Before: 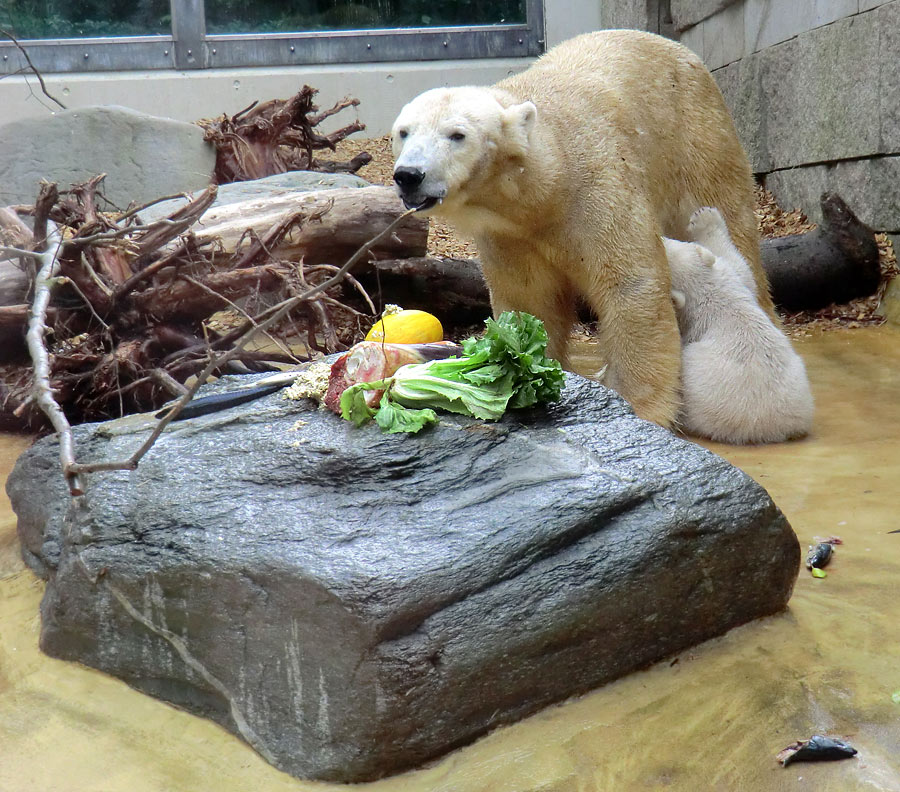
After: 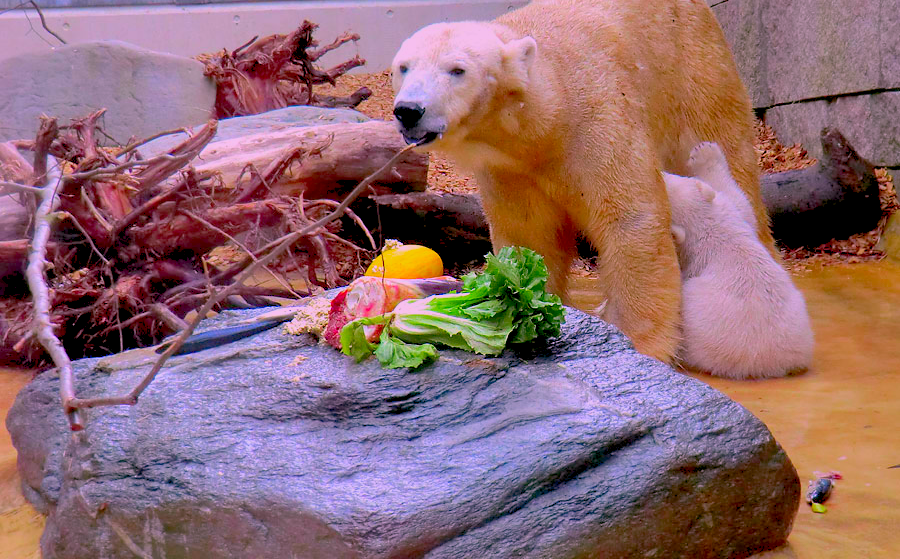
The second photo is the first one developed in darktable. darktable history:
crop and rotate: top 8.243%, bottom 21.155%
shadows and highlights: low approximation 0.01, soften with gaussian
color balance rgb: global offset › luminance -0.88%, perceptual saturation grading › global saturation 0.699%, global vibrance 24.118%, contrast -25.15%
color correction: highlights a* 19.06, highlights b* -11.62, saturation 1.65
